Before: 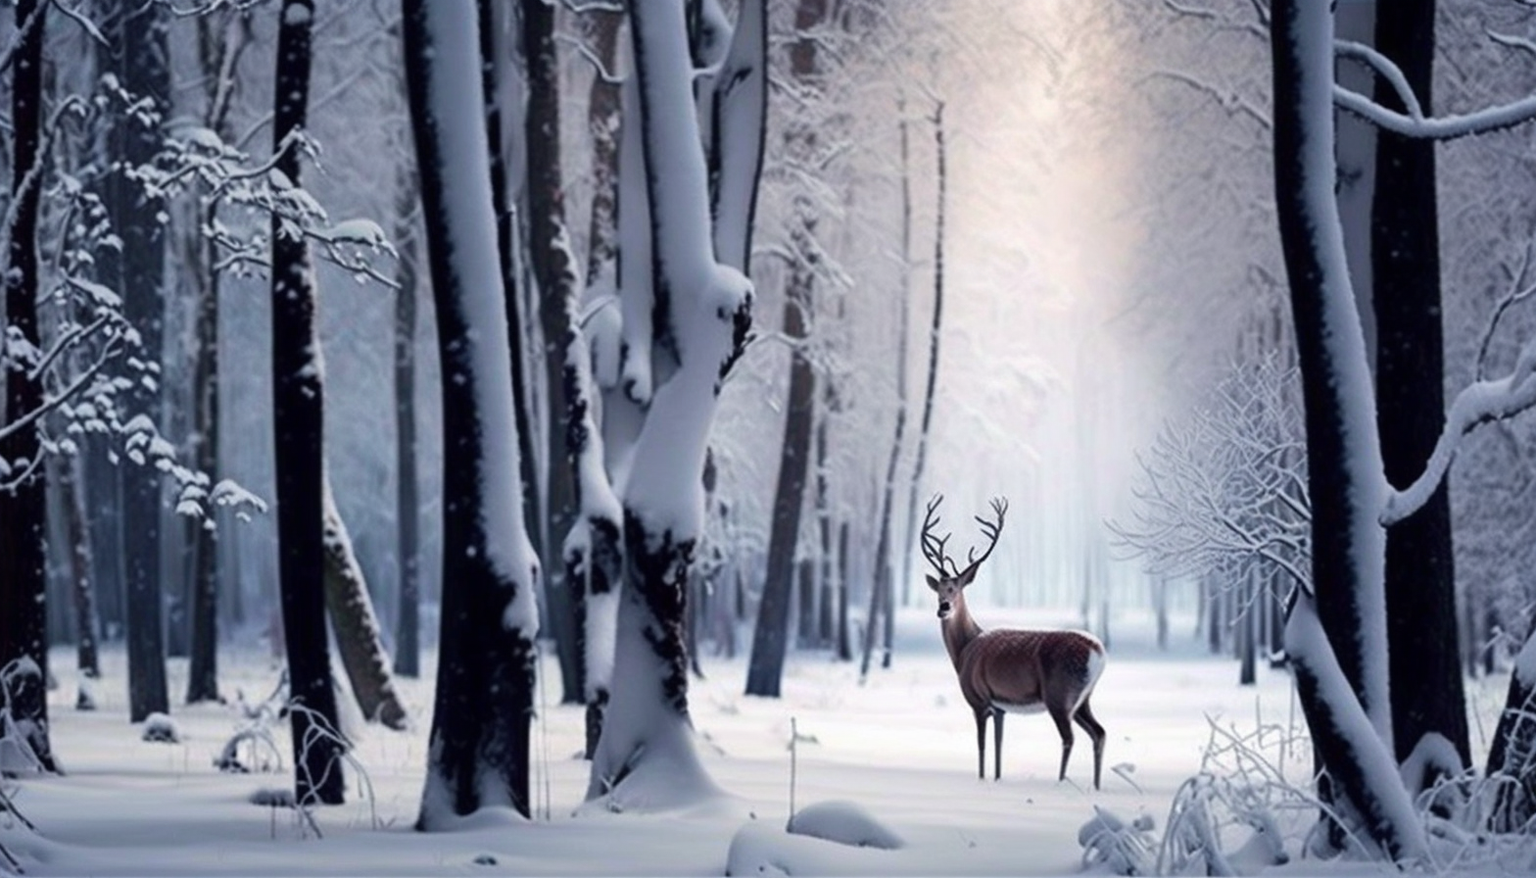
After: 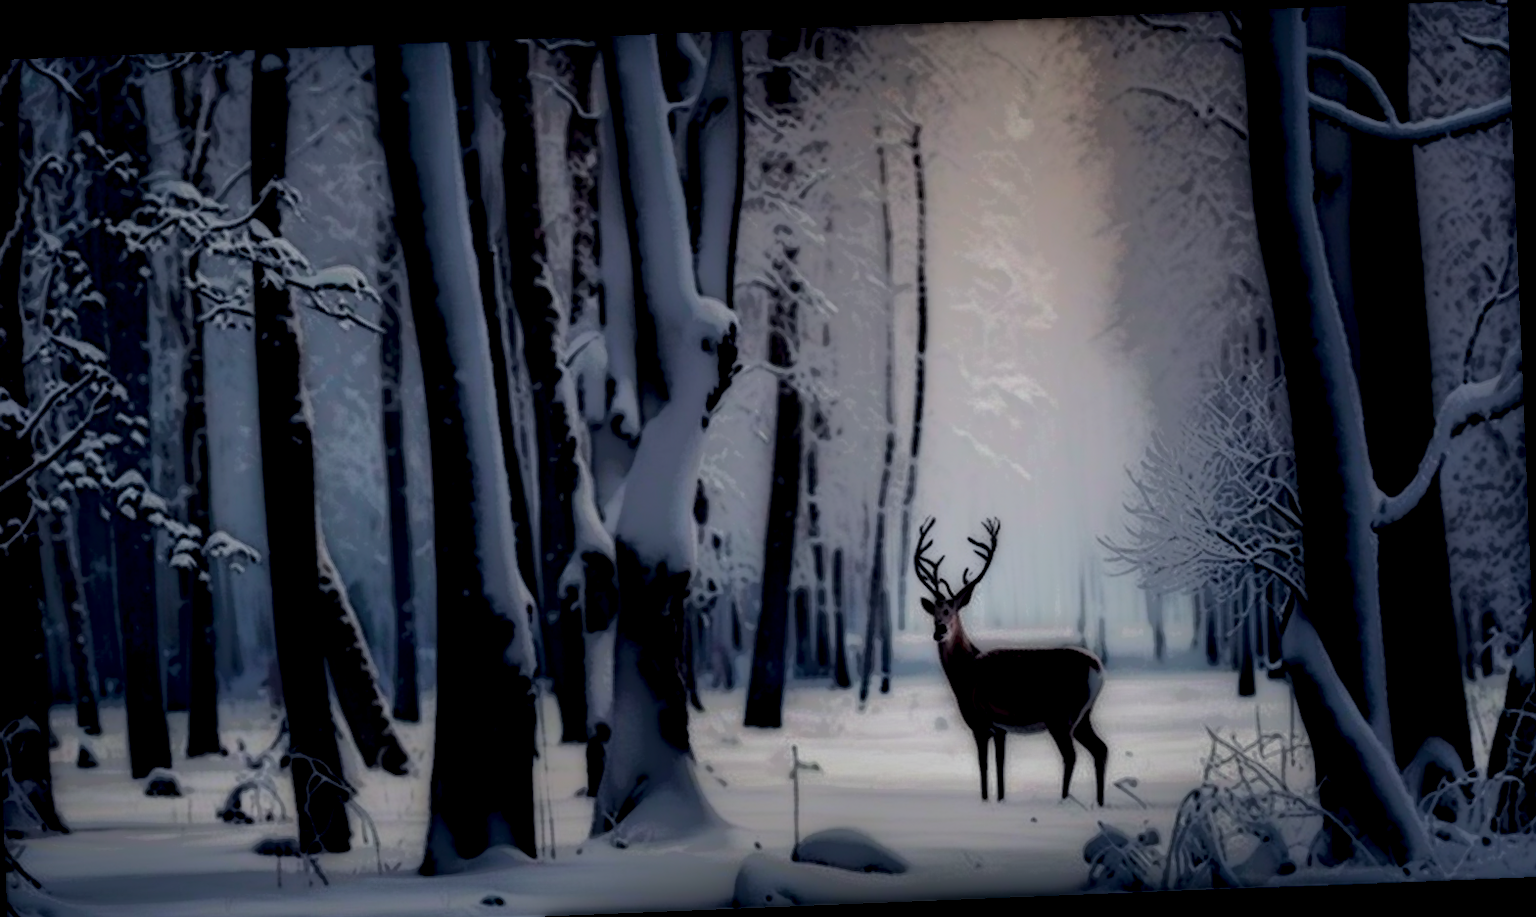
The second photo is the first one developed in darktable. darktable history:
rotate and perspective: rotation -2.29°, automatic cropping off
crop: left 1.743%, right 0.268%, bottom 2.011%
local contrast: highlights 0%, shadows 198%, detail 164%, midtone range 0.001
